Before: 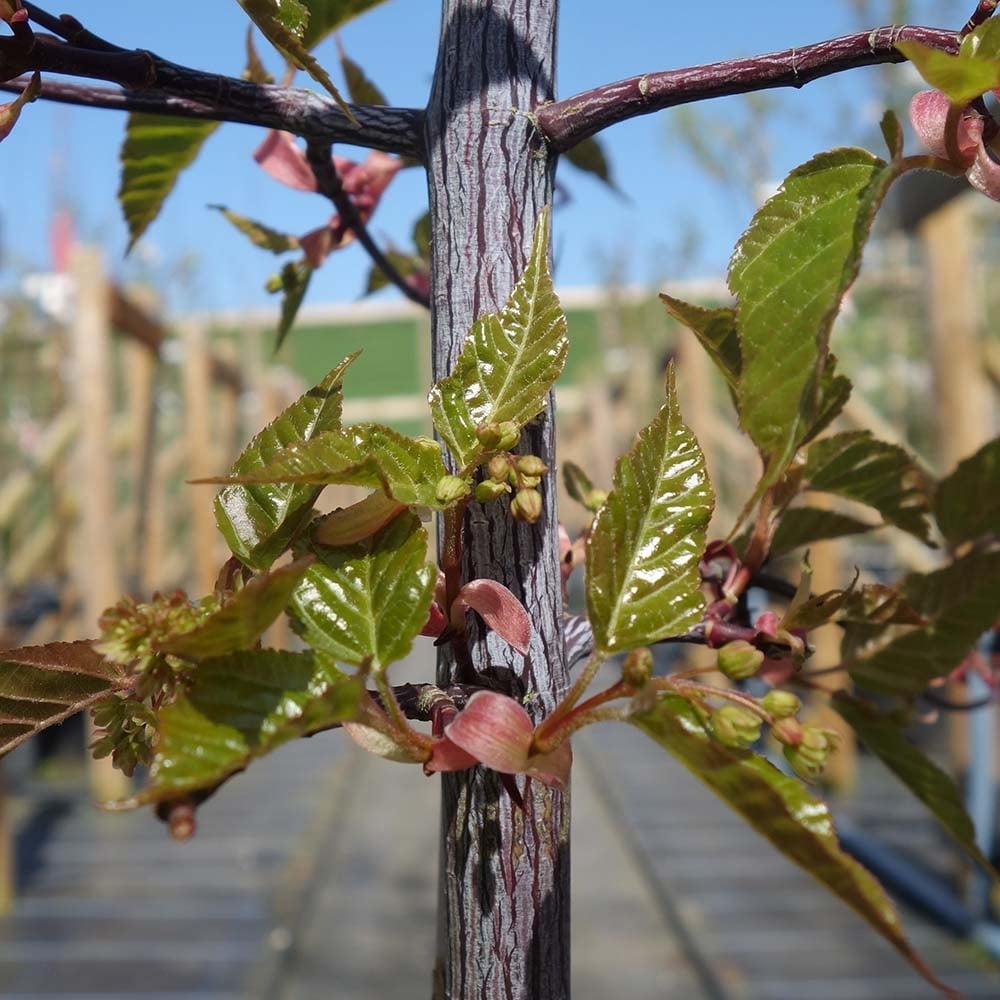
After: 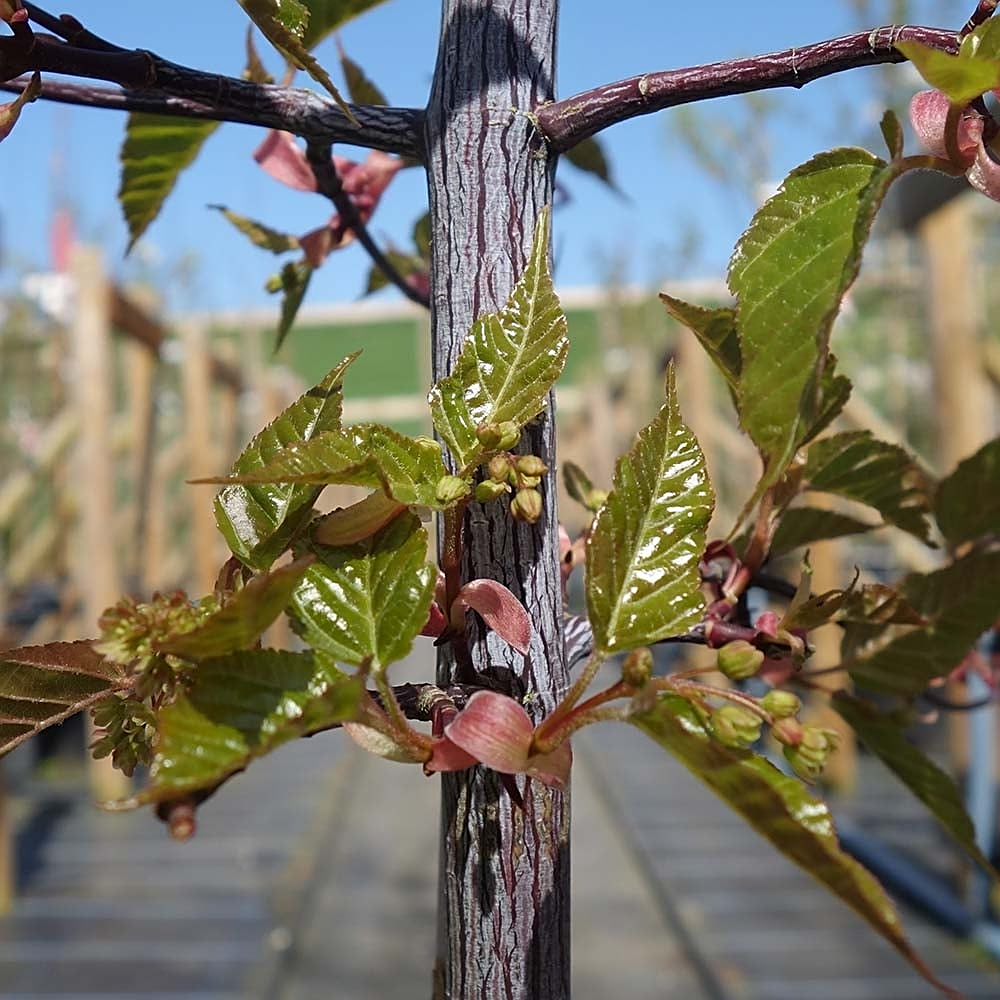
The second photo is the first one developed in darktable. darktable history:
sharpen: on, module defaults
base curve: exposure shift 0, preserve colors none
